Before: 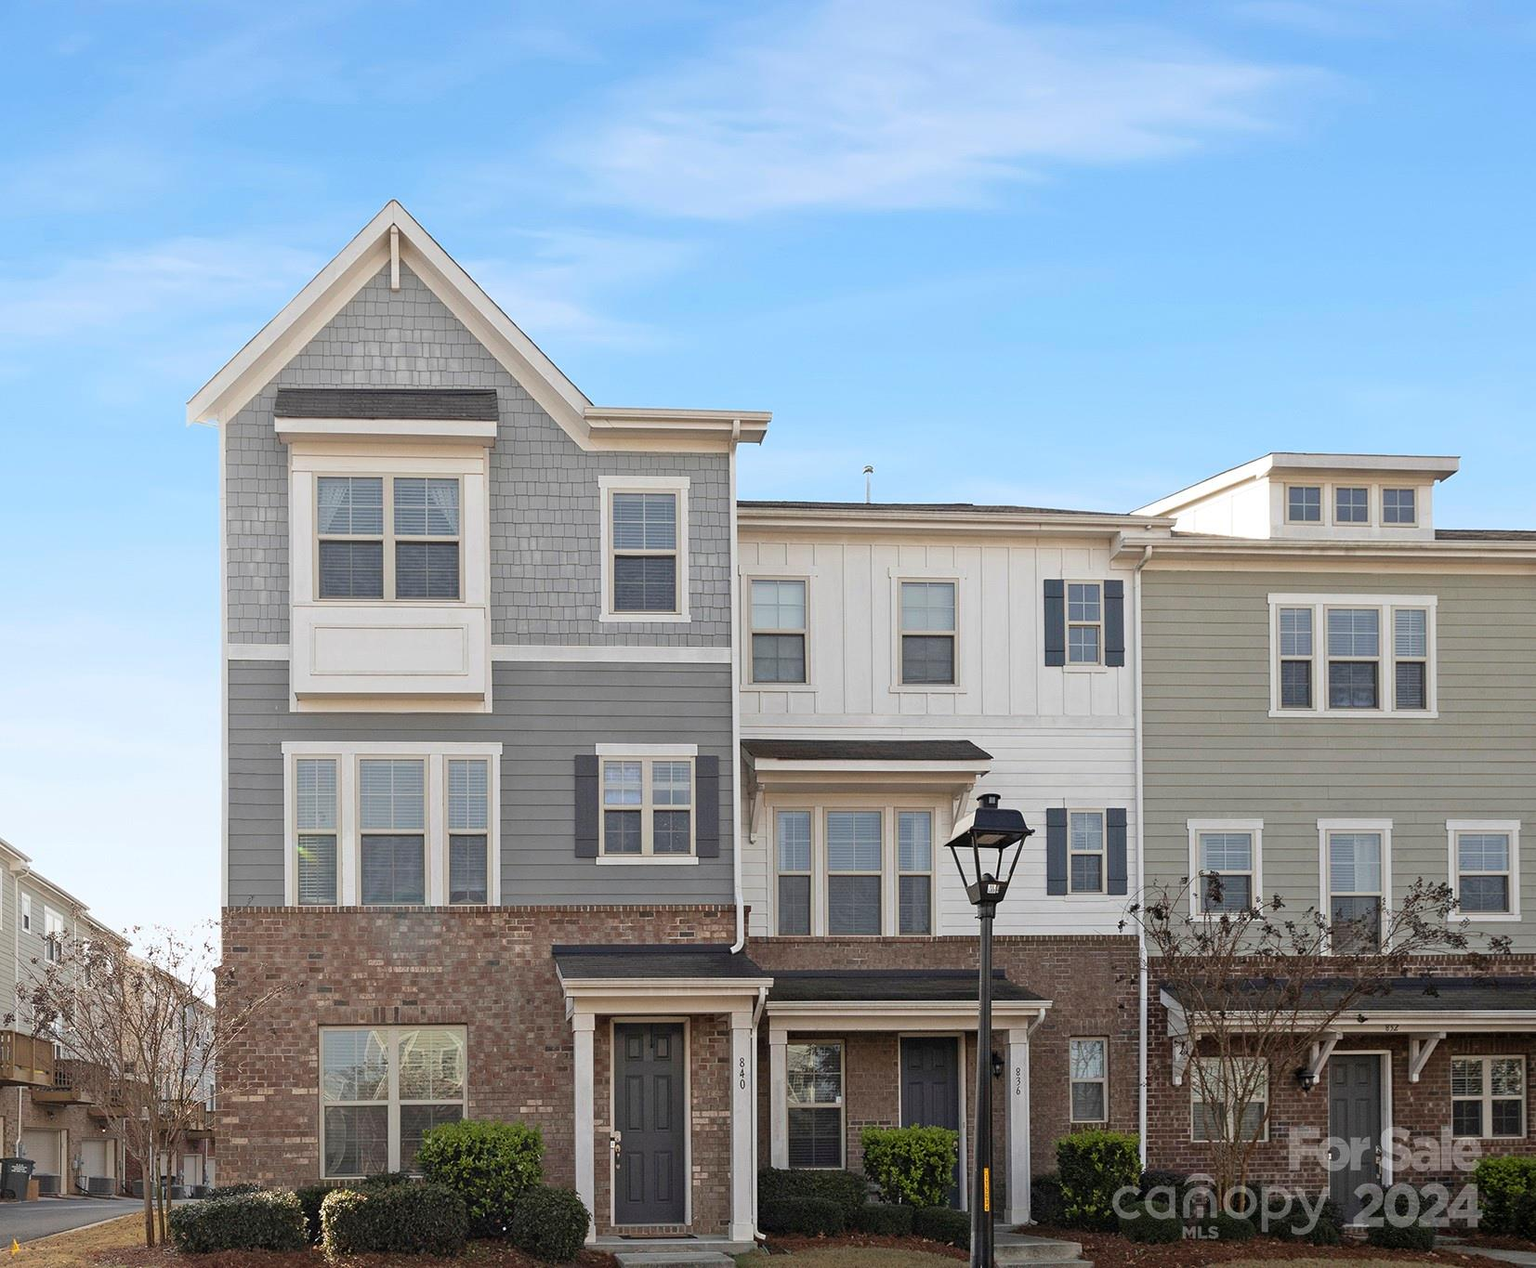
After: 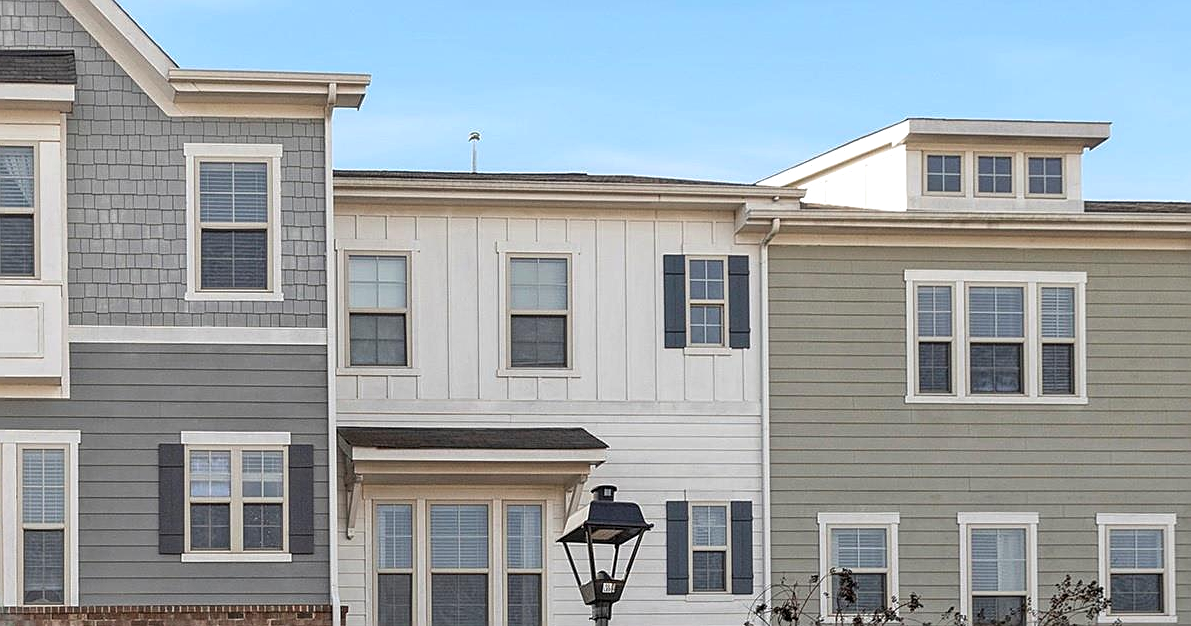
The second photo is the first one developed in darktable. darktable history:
sharpen: on, module defaults
local contrast: detail 130%
crop and rotate: left 27.938%, top 27.046%, bottom 27.046%
